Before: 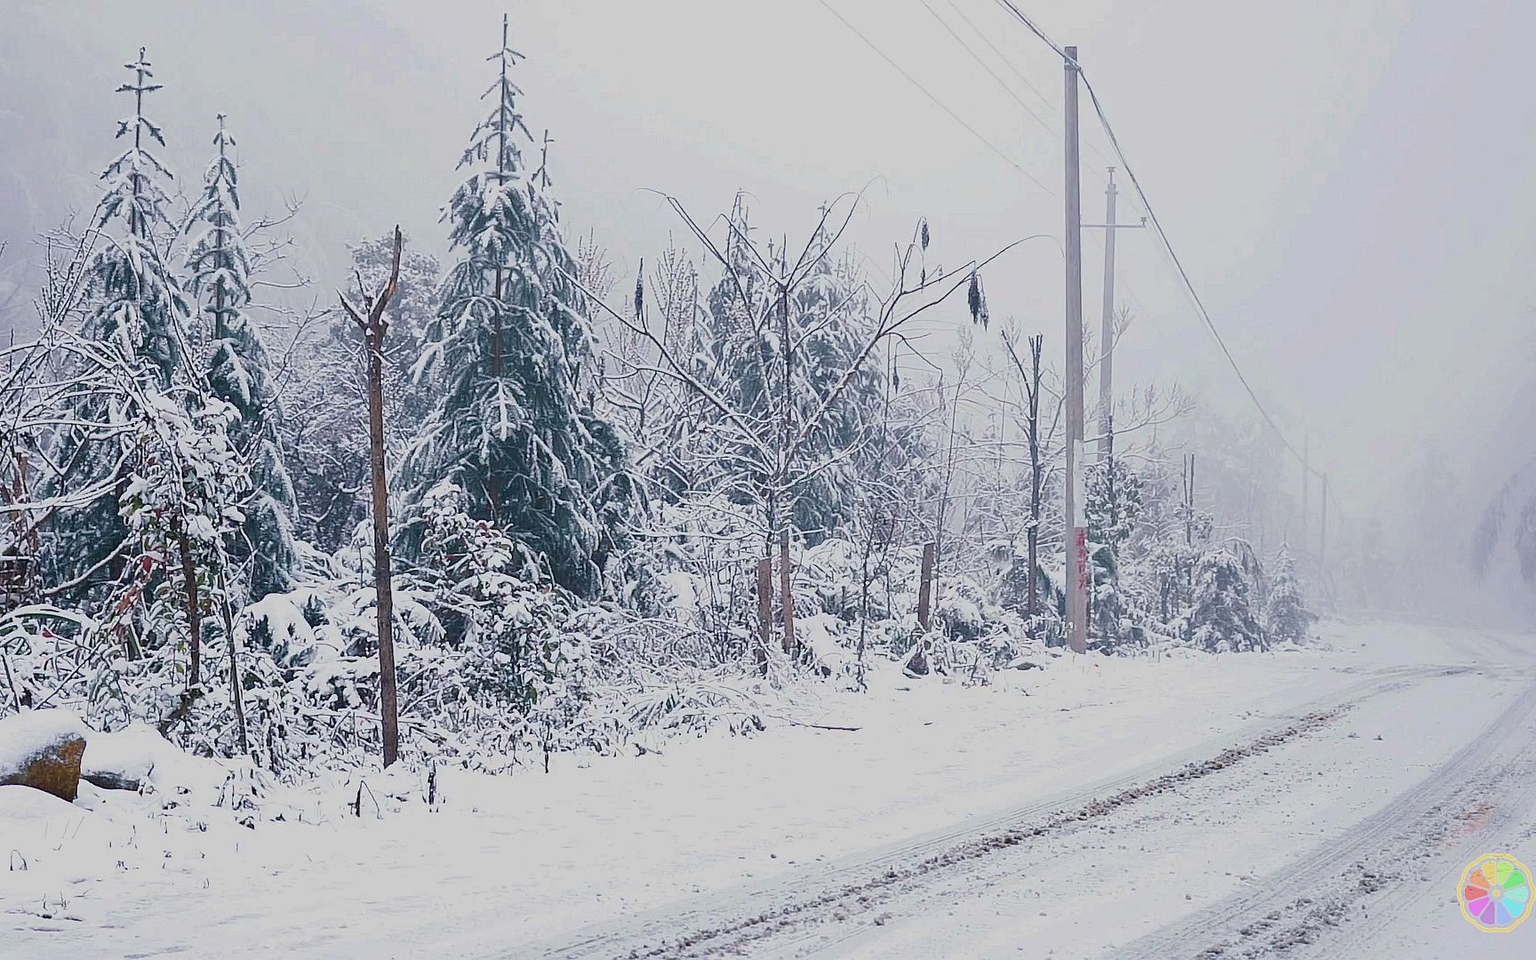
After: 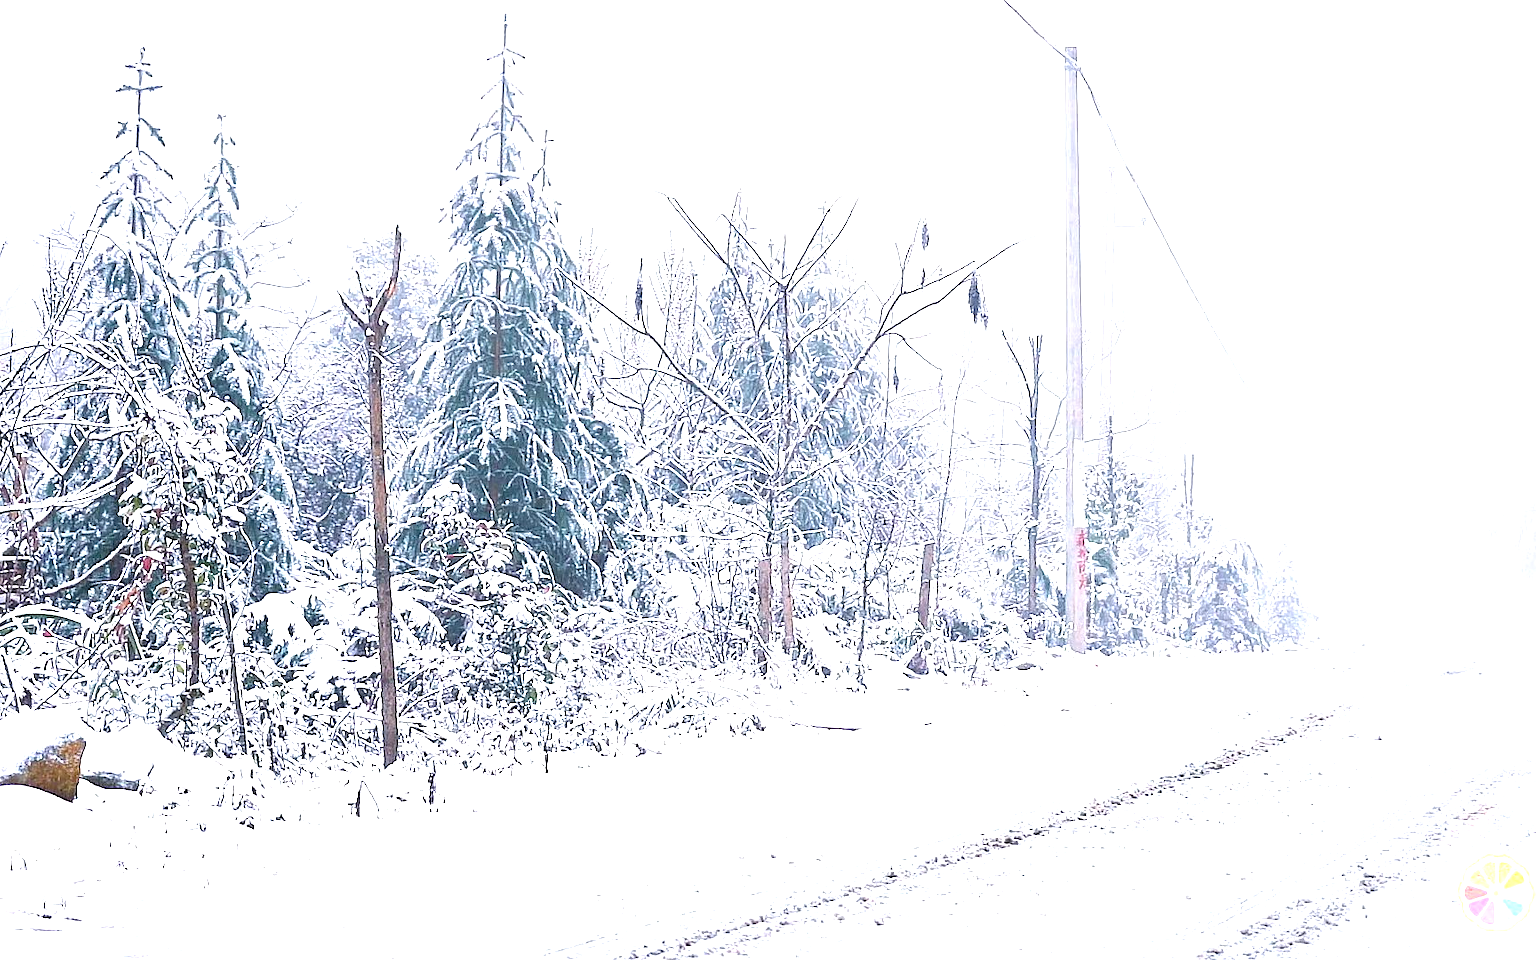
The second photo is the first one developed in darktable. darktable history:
color zones: curves: ch2 [(0, 0.5) (0.143, 0.5) (0.286, 0.489) (0.415, 0.421) (0.571, 0.5) (0.714, 0.5) (0.857, 0.5) (1, 0.5)]
exposure: black level correction 0, exposure 1.709 EV, compensate highlight preservation false
